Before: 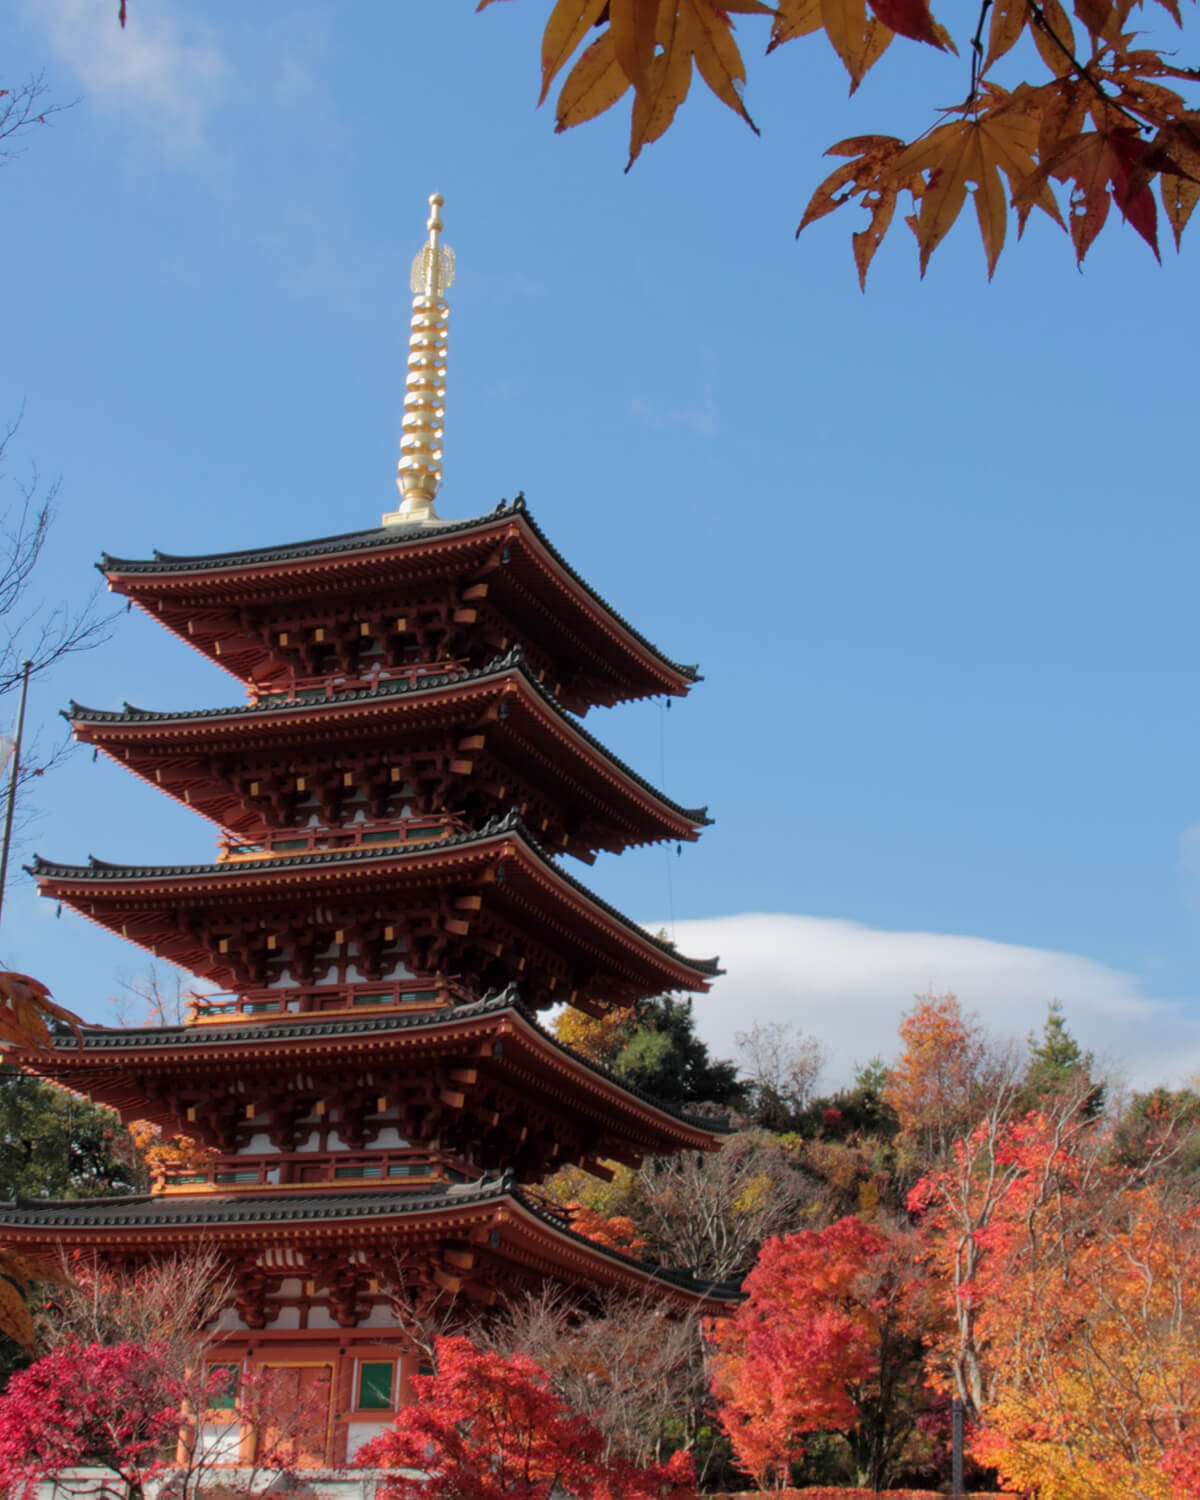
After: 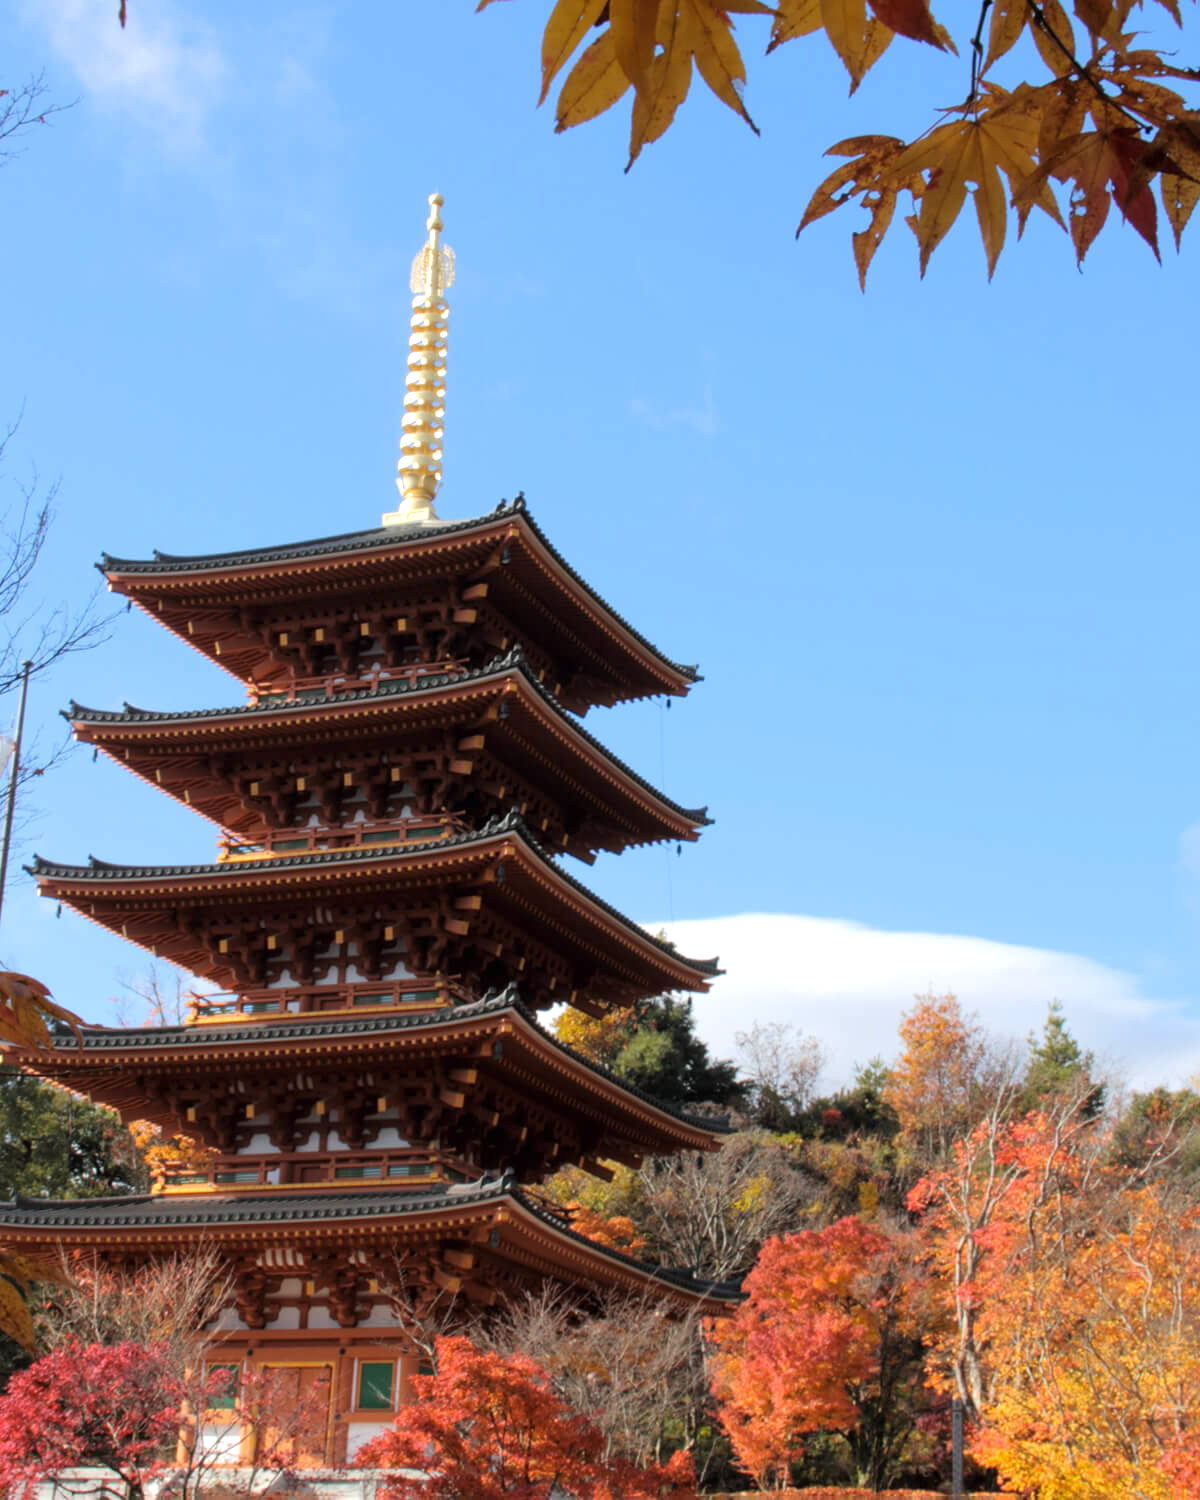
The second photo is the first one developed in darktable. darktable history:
exposure: exposure 0.6 EV, compensate highlight preservation false
color contrast: green-magenta contrast 0.8, blue-yellow contrast 1.1, unbound 0
